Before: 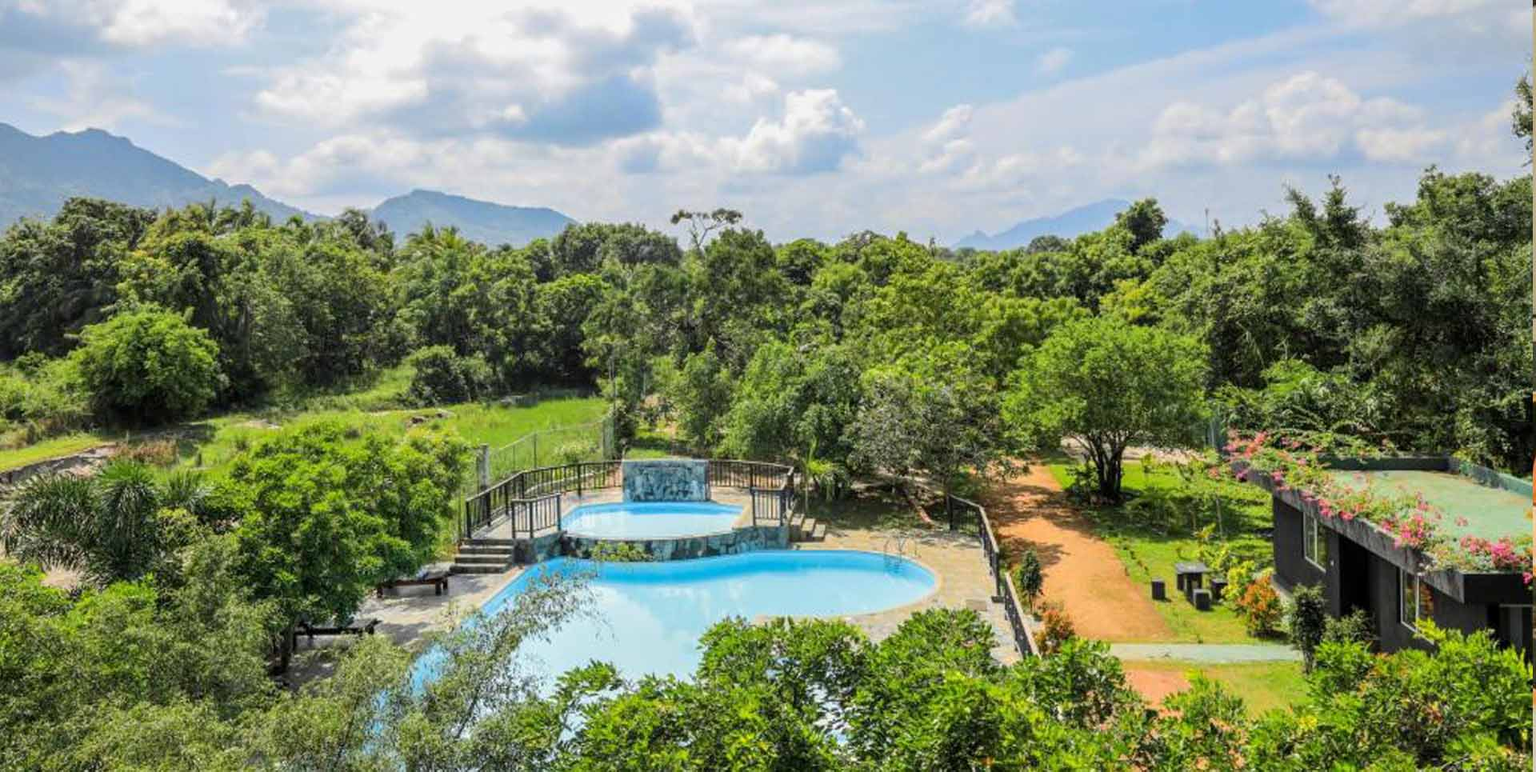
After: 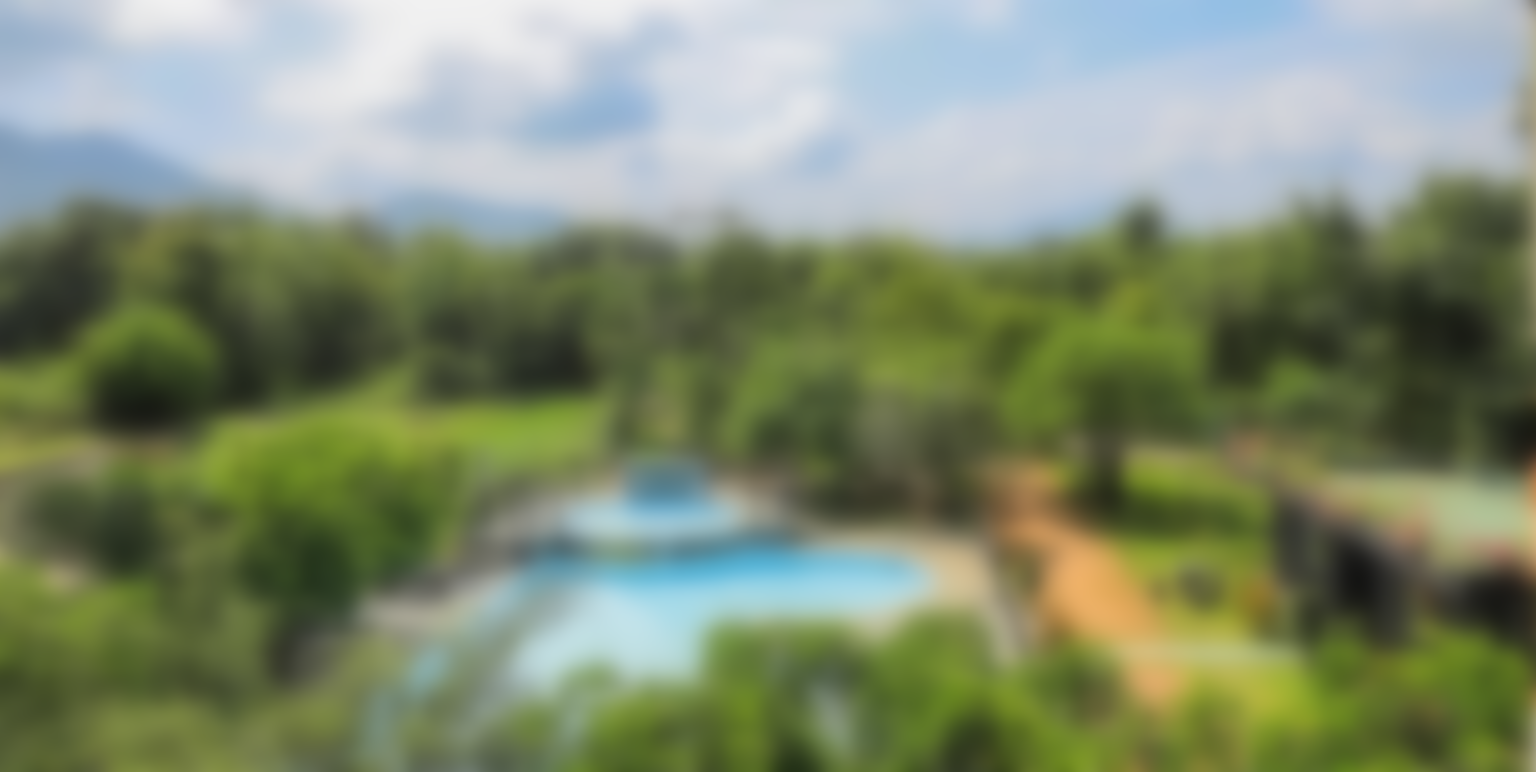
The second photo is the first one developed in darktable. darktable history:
lowpass: radius 16, unbound 0
sharpen: amount 0.2
